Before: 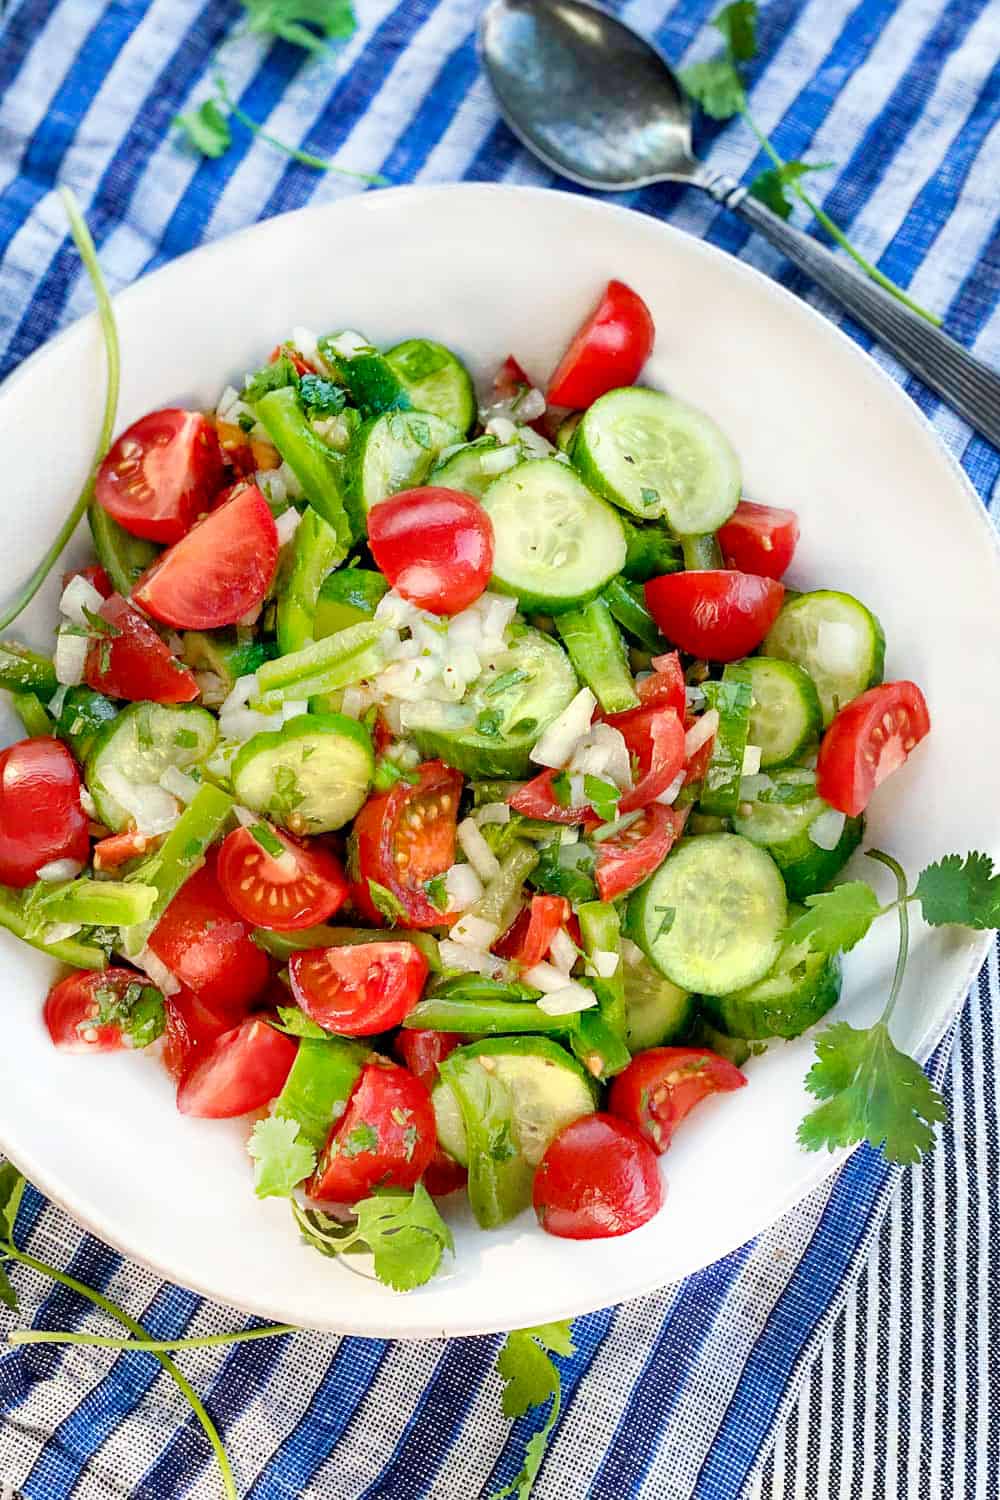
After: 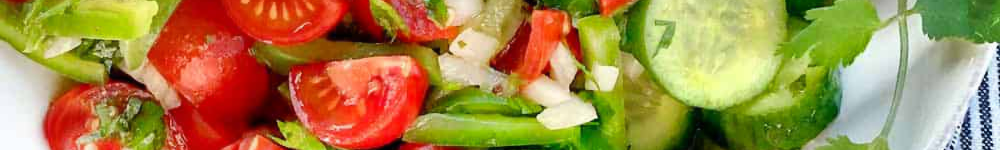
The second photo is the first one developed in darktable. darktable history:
crop and rotate: top 59.084%, bottom 30.916%
contrast equalizer: y [[0.5 ×4, 0.467, 0.376], [0.5 ×6], [0.5 ×6], [0 ×6], [0 ×6]]
